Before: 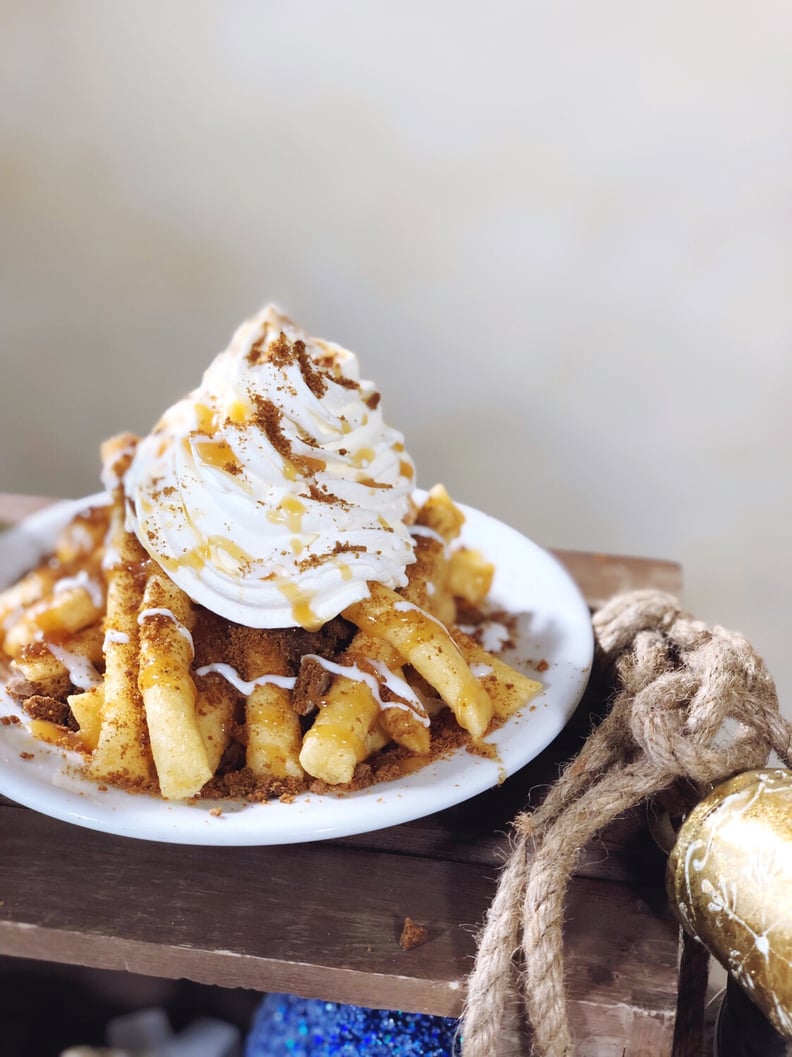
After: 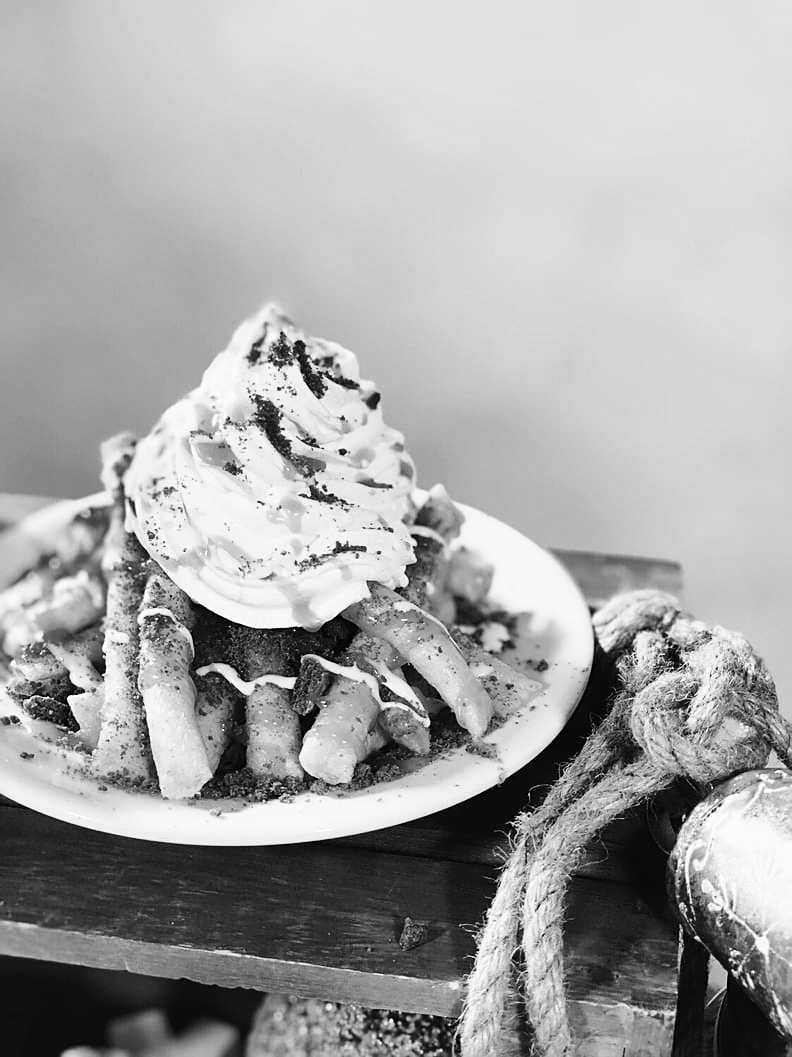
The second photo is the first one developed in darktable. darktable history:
color calibration: output gray [0.267, 0.423, 0.261, 0], illuminant as shot in camera, x 0.358, y 0.373, temperature 4628.91 K
base curve: curves: ch0 [(0, 0) (0.036, 0.025) (0.121, 0.166) (0.206, 0.329) (0.605, 0.79) (1, 1)]
shadows and highlights: soften with gaussian
sharpen: on, module defaults
